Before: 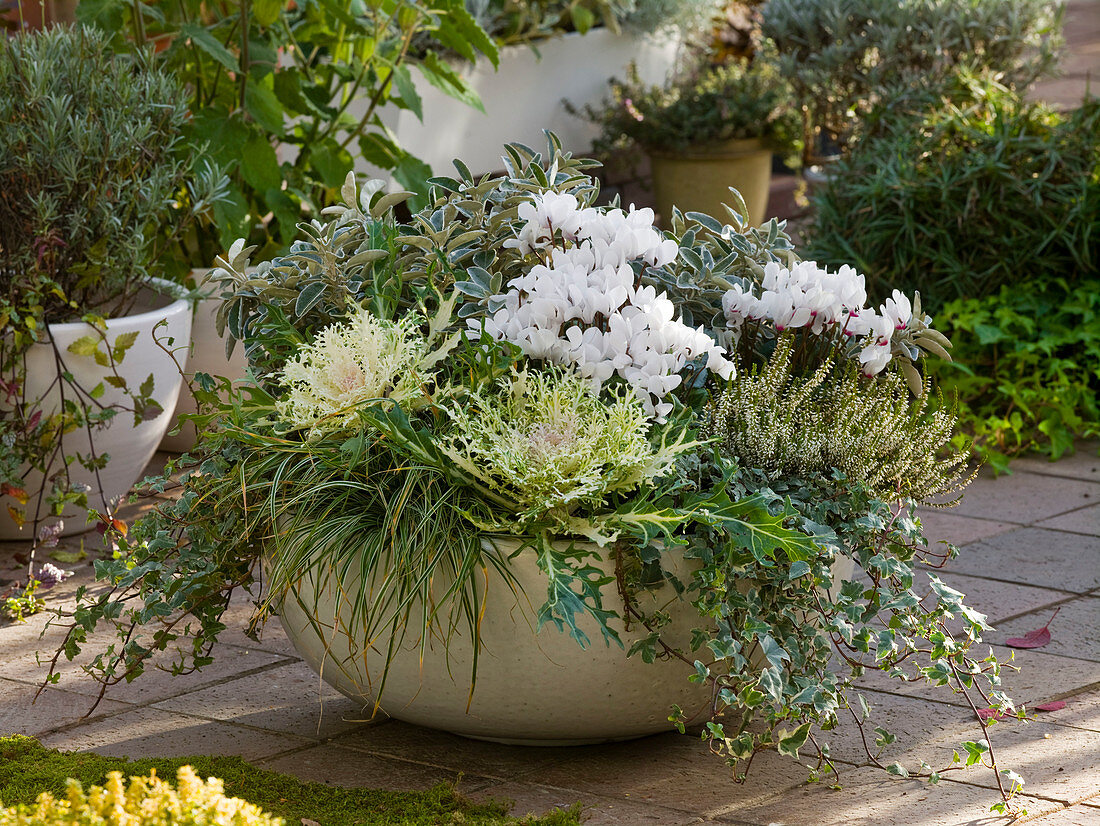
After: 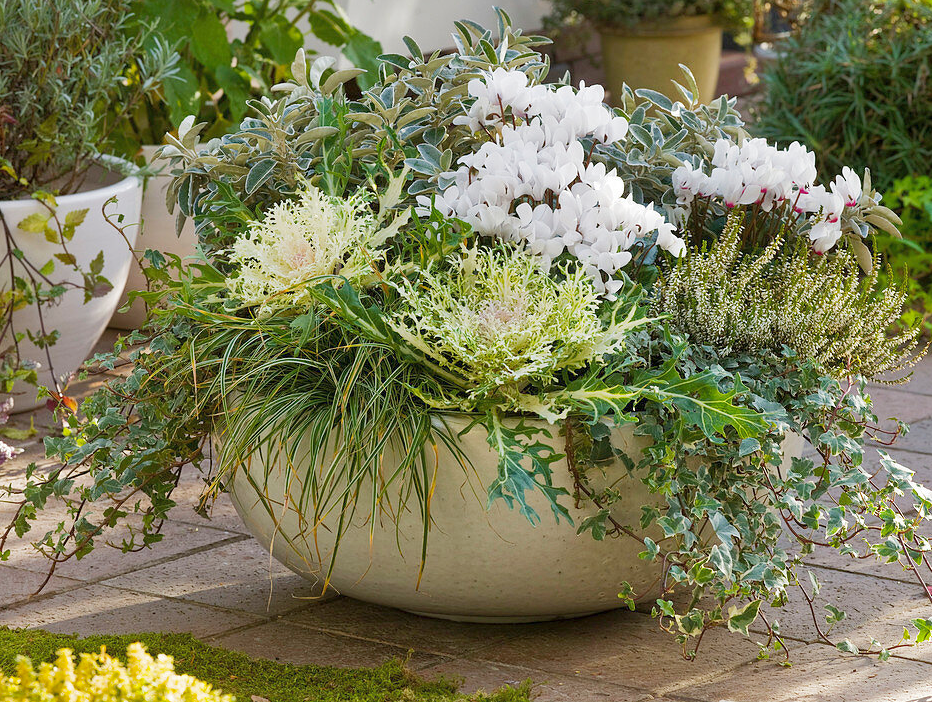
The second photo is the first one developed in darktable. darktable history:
crop and rotate: left 4.592%, top 14.968%, right 10.658%
shadows and highlights: on, module defaults
base curve: curves: ch0 [(0, 0) (0.204, 0.334) (0.55, 0.733) (1, 1)], preserve colors none
